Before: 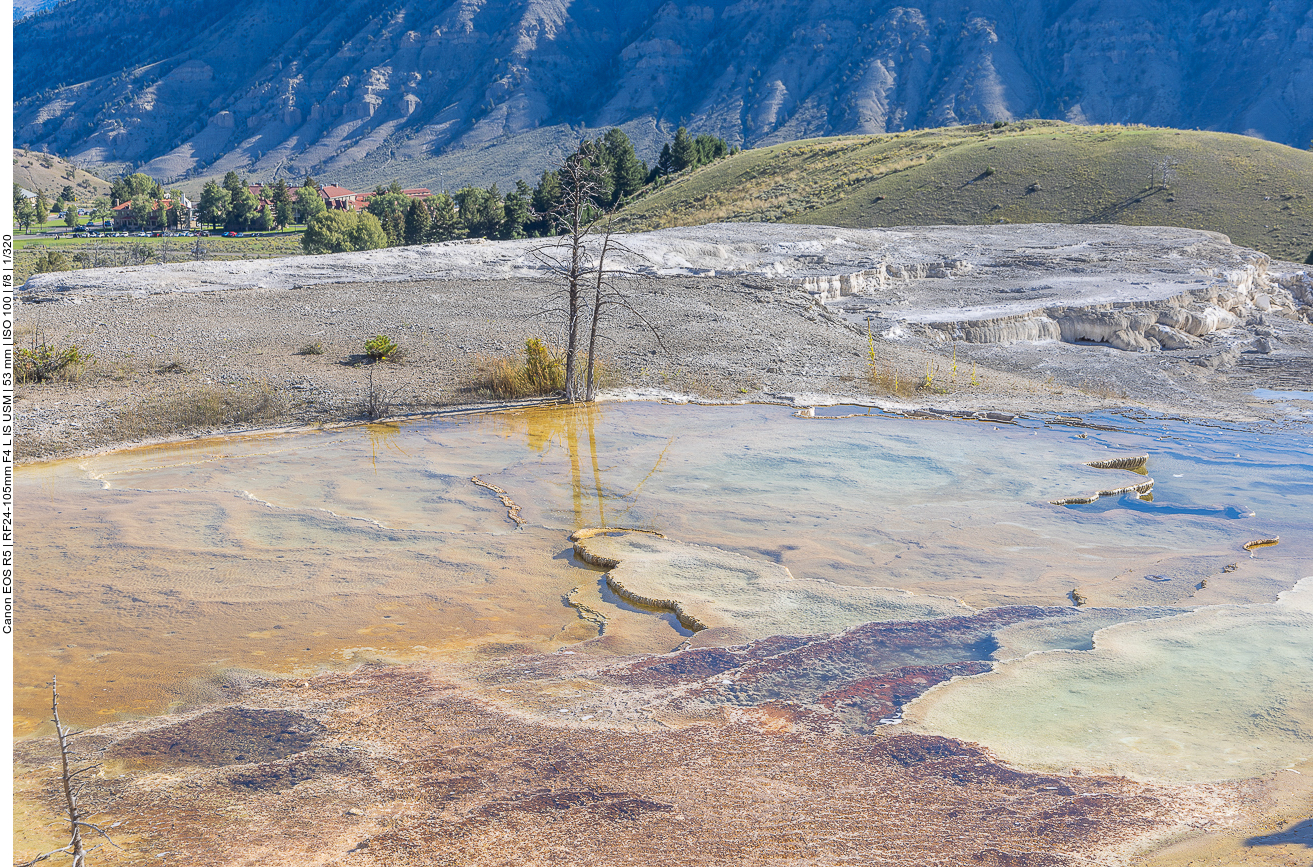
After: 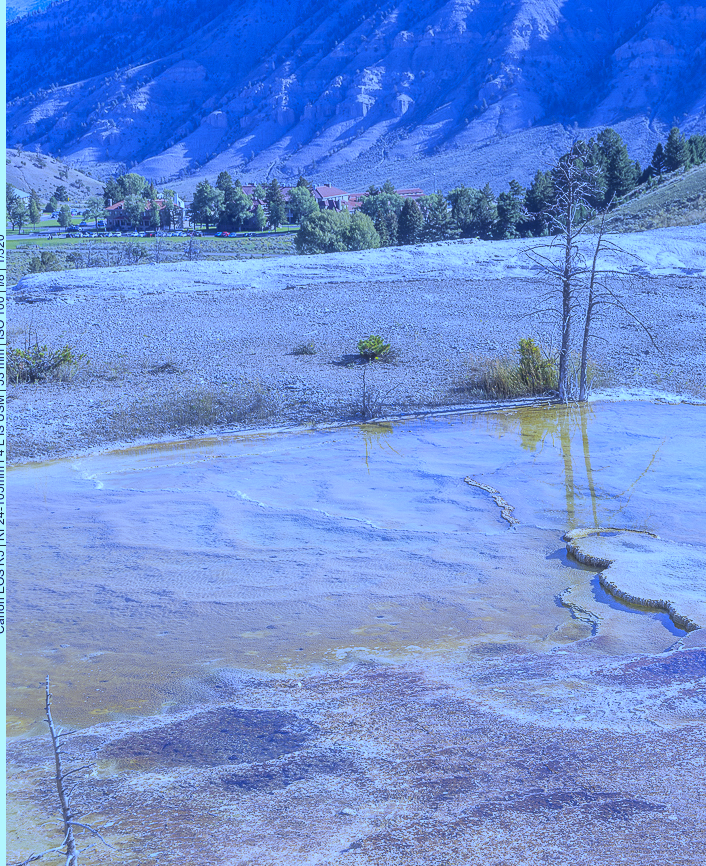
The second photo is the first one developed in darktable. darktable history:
crop: left 0.587%, right 45.588%, bottom 0.086%
white balance: red 0.766, blue 1.537
shadows and highlights: shadows -20, white point adjustment -2, highlights -35
haze removal: strength -0.05
